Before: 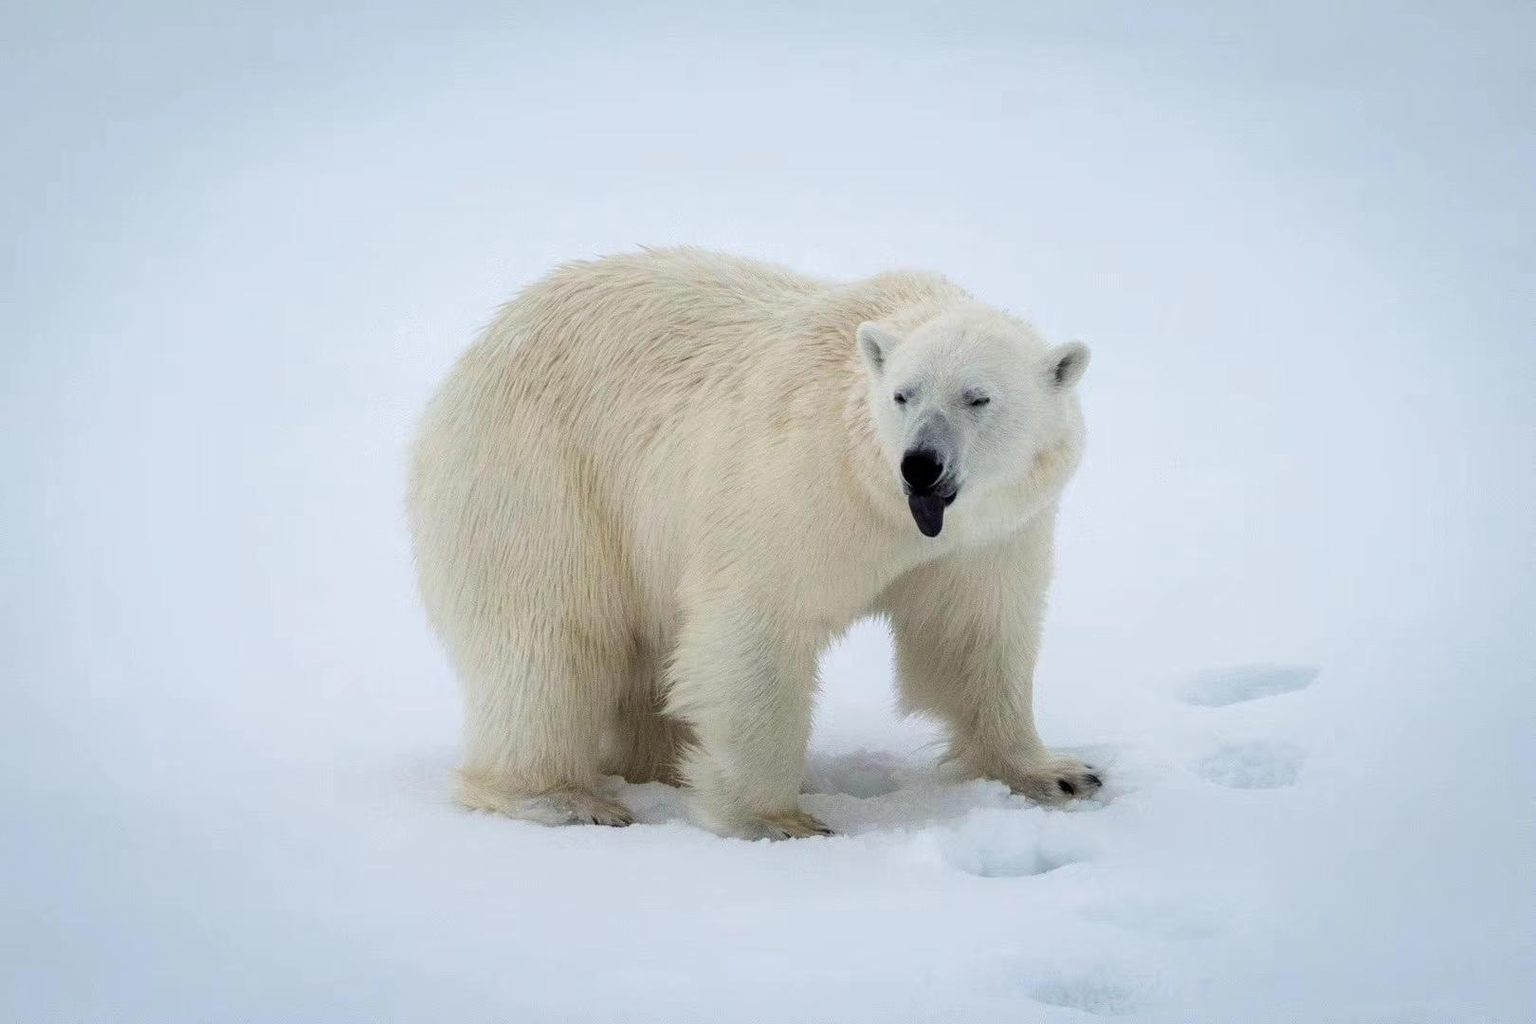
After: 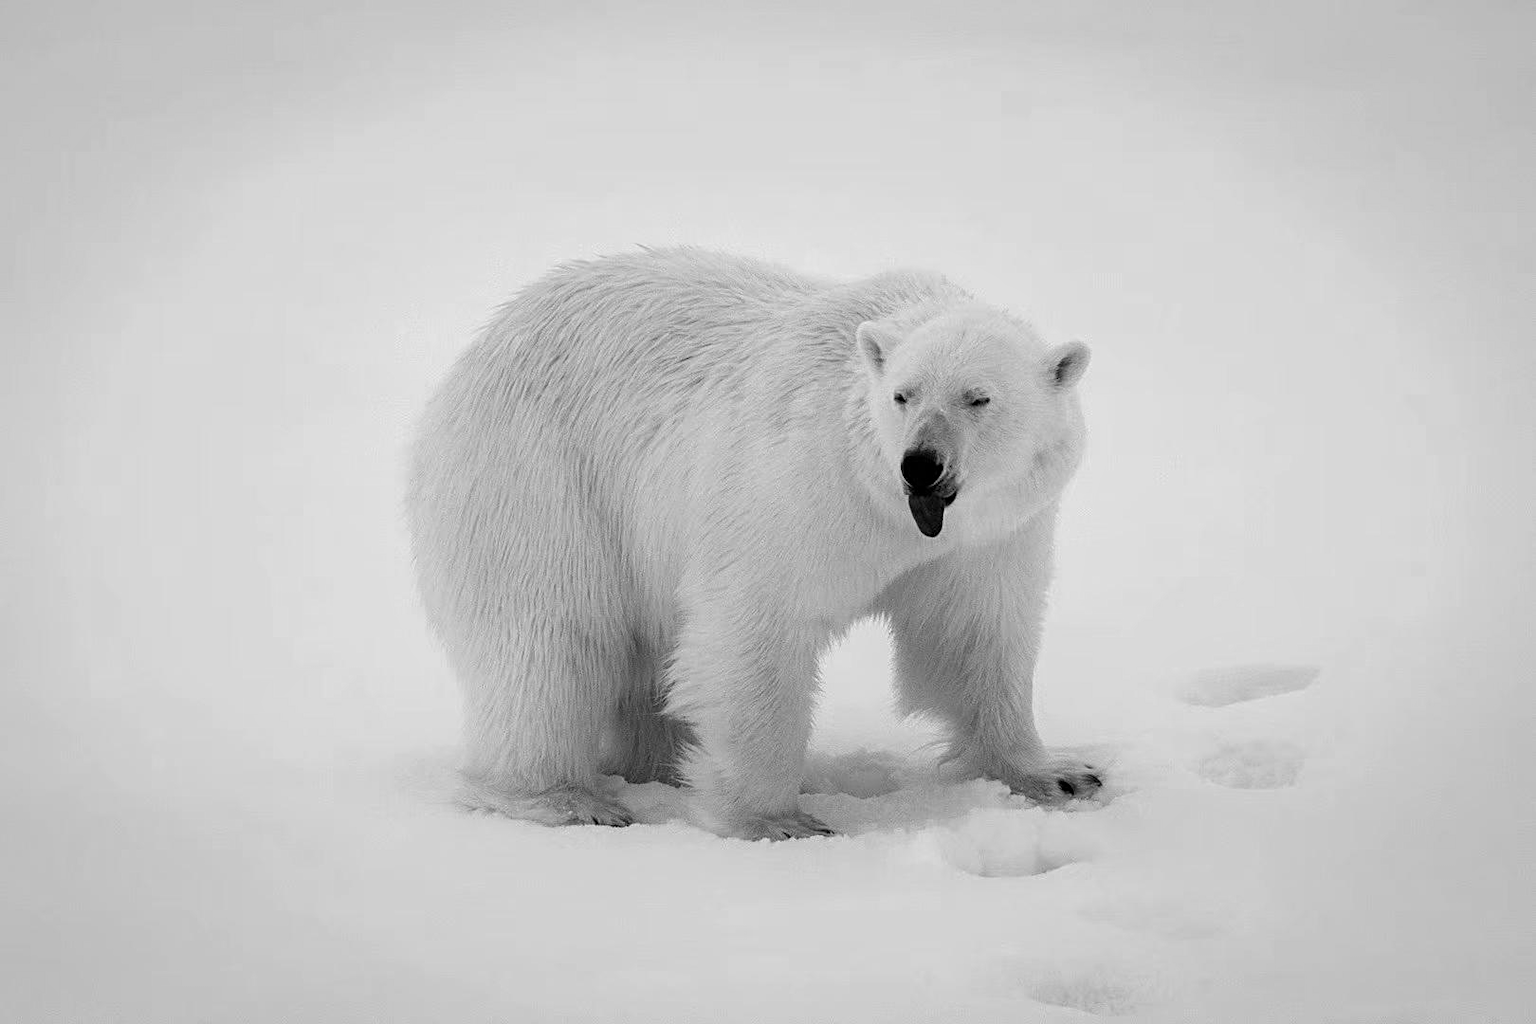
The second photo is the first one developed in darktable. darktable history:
monochrome: a 32, b 64, size 2.3
sharpen: radius 2.529, amount 0.323
